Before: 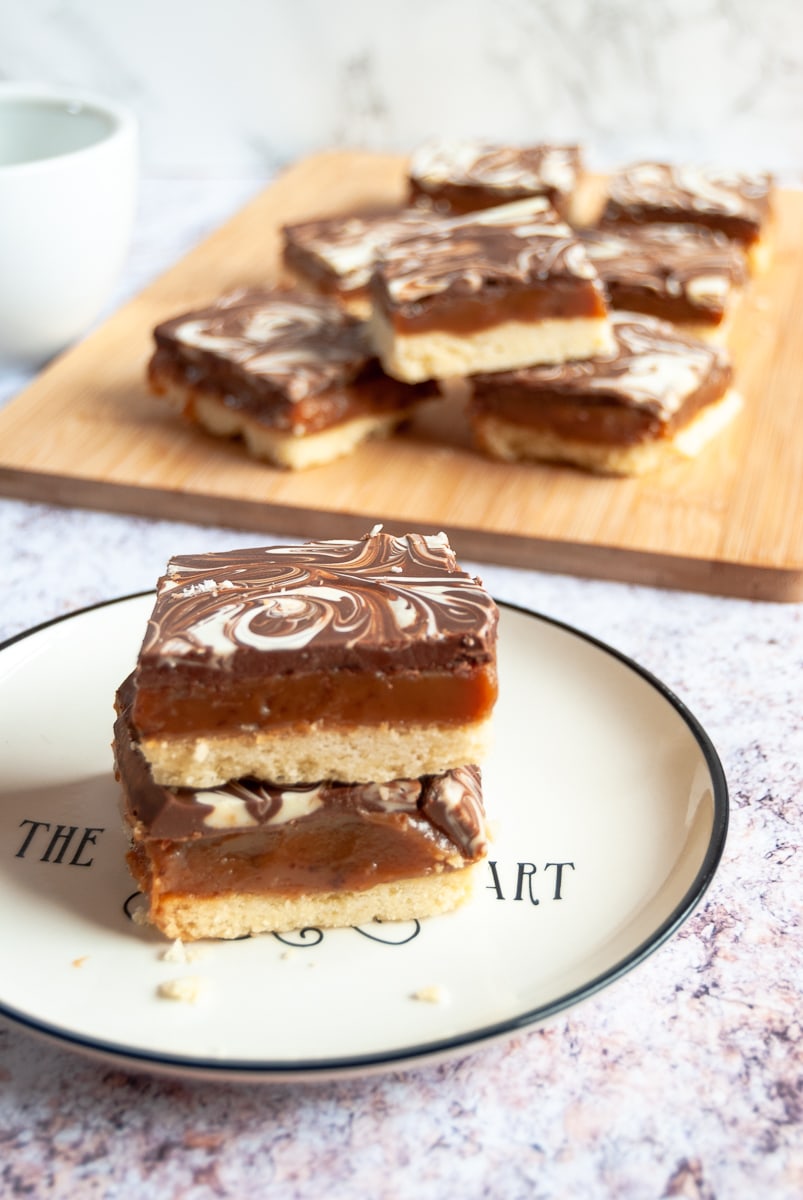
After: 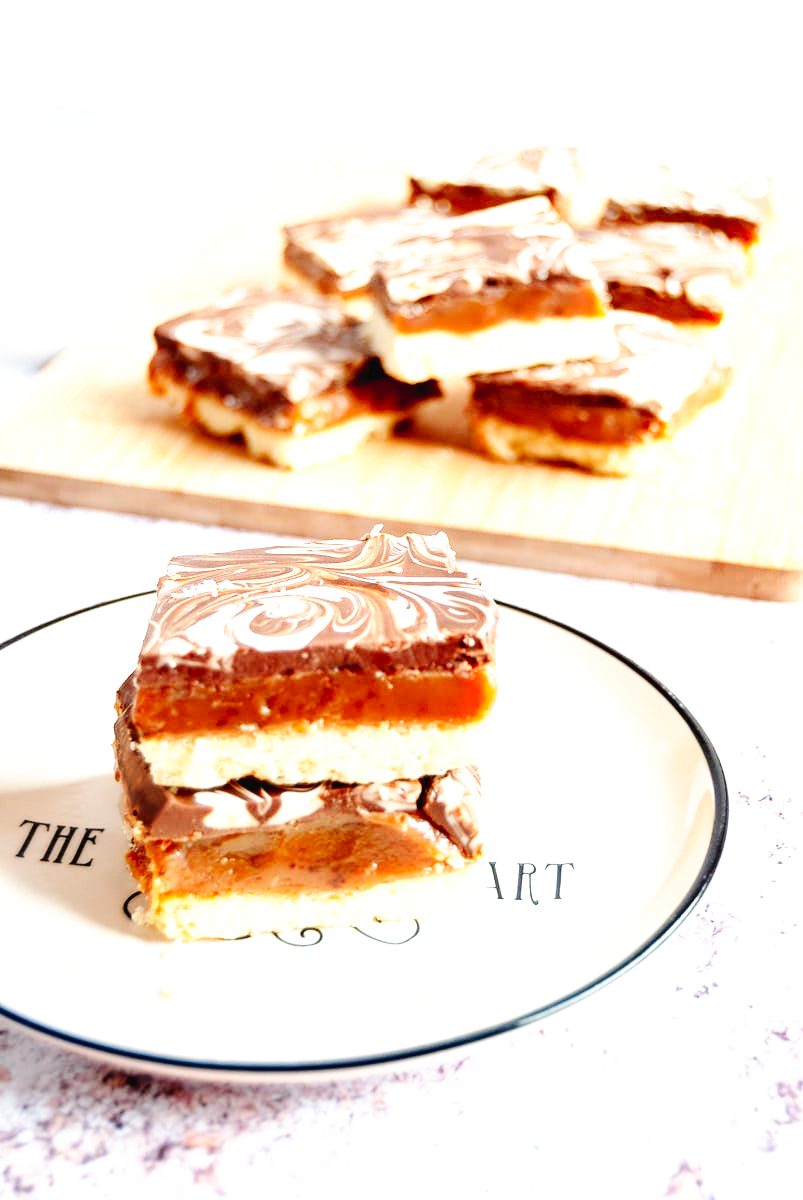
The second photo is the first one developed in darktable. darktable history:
exposure: black level correction 0.001, exposure 0.675 EV, compensate highlight preservation false
base curve: curves: ch0 [(0, 0.003) (0.001, 0.002) (0.006, 0.004) (0.02, 0.022) (0.048, 0.086) (0.094, 0.234) (0.162, 0.431) (0.258, 0.629) (0.385, 0.8) (0.548, 0.918) (0.751, 0.988) (1, 1)], preserve colors none
contrast equalizer: octaves 7, y [[0.6 ×6], [0.55 ×6], [0 ×6], [0 ×6], [0 ×6]], mix 0.3
